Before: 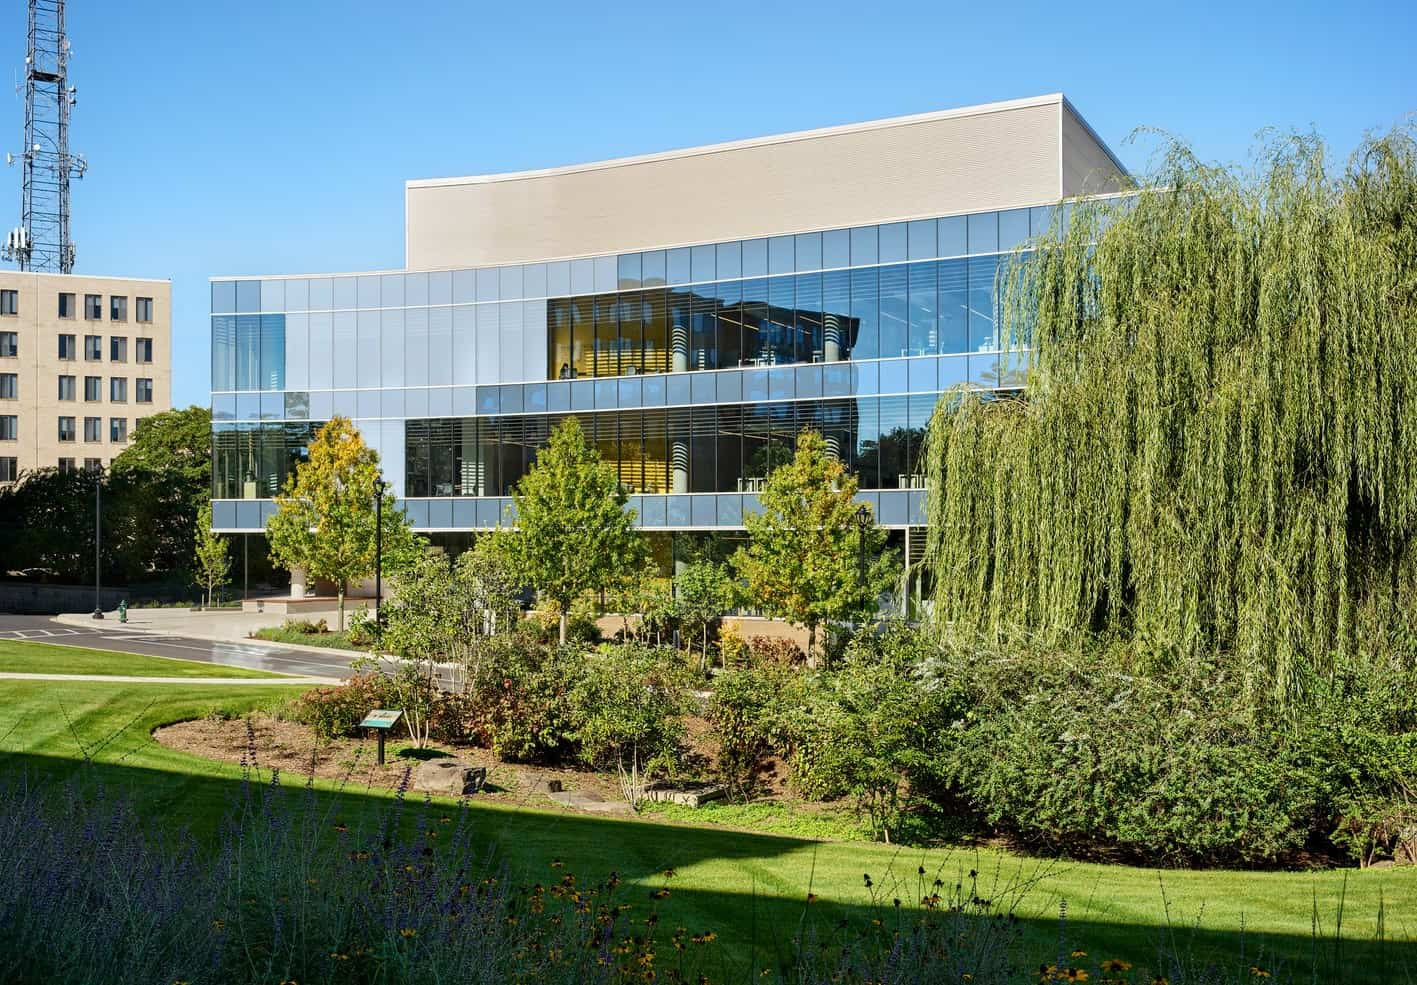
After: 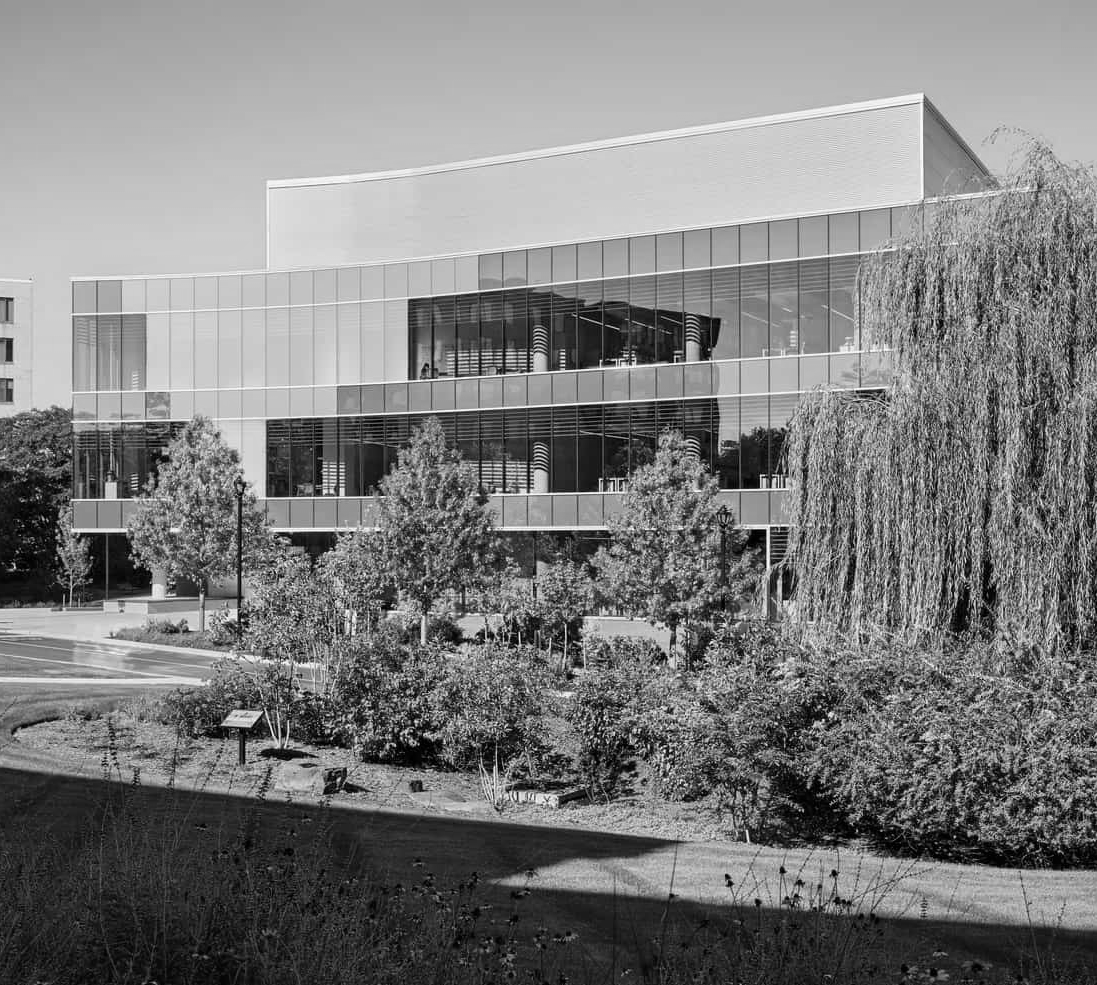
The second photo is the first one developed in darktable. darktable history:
crop: left 9.88%, right 12.664%
color balance rgb: linear chroma grading › shadows -8%, linear chroma grading › global chroma 10%, perceptual saturation grading › global saturation 2%, perceptual saturation grading › highlights -2%, perceptual saturation grading › mid-tones 4%, perceptual saturation grading › shadows 8%, perceptual brilliance grading › global brilliance 2%, perceptual brilliance grading › highlights -4%, global vibrance 16%, saturation formula JzAzBz (2021)
monochrome: on, module defaults
